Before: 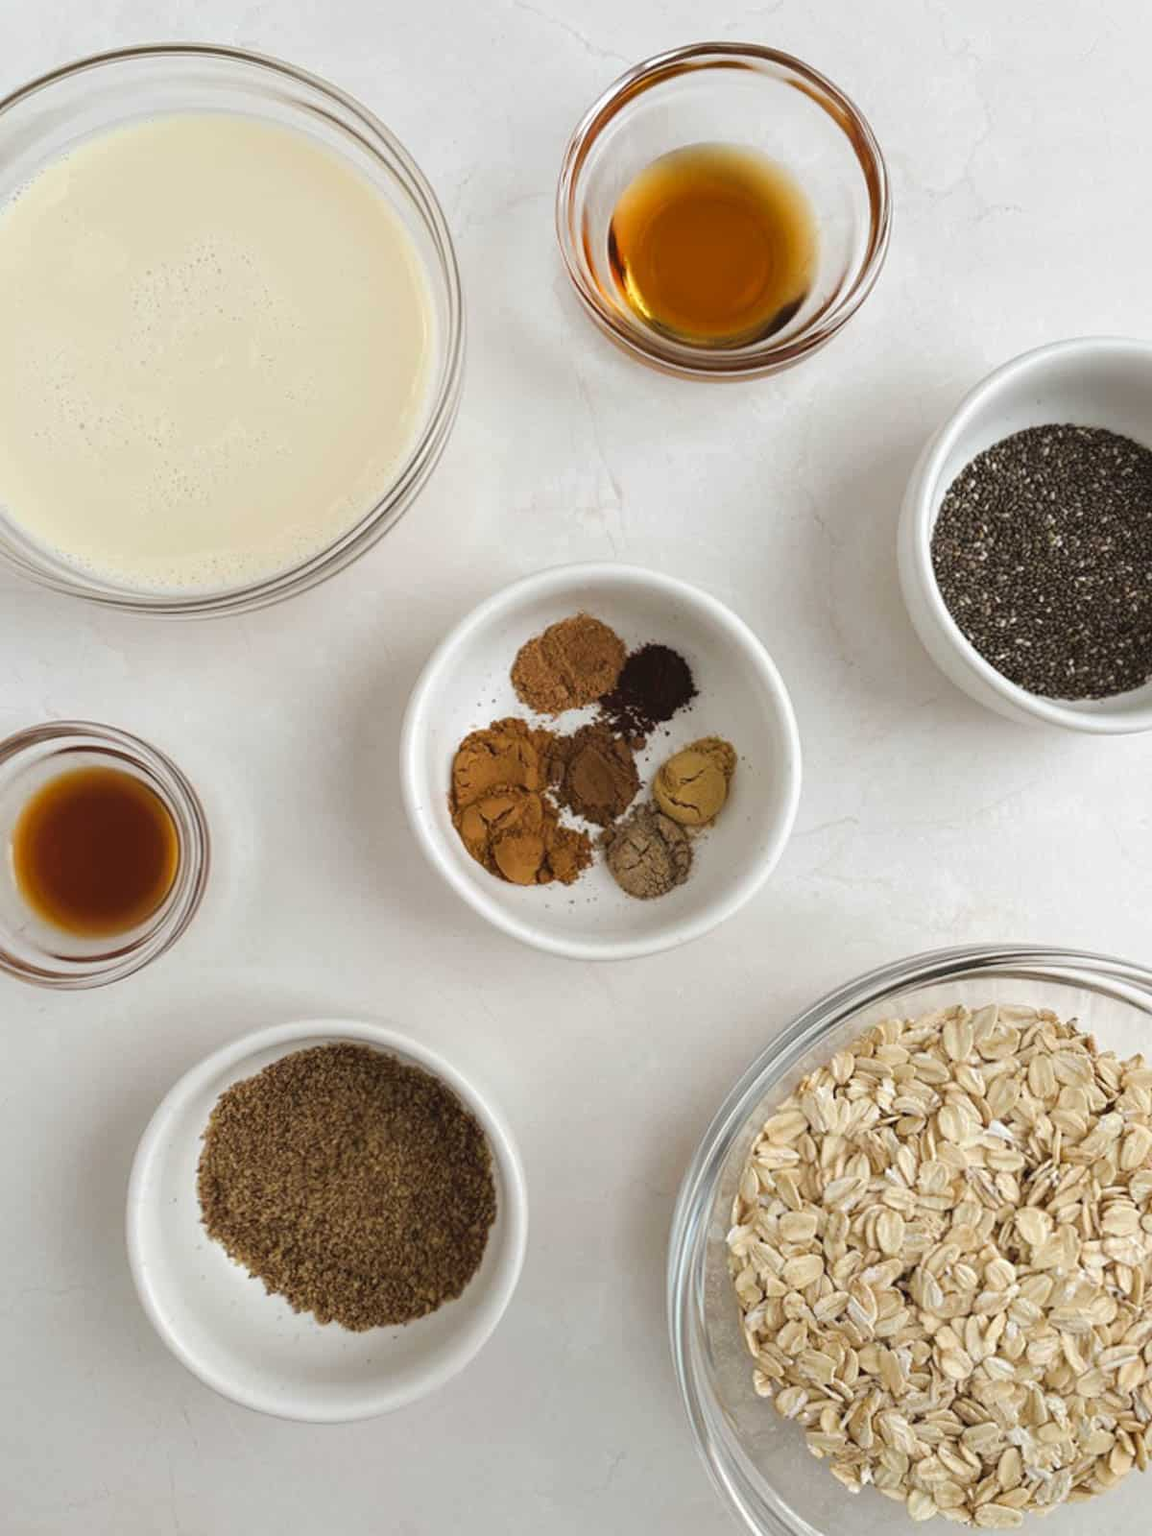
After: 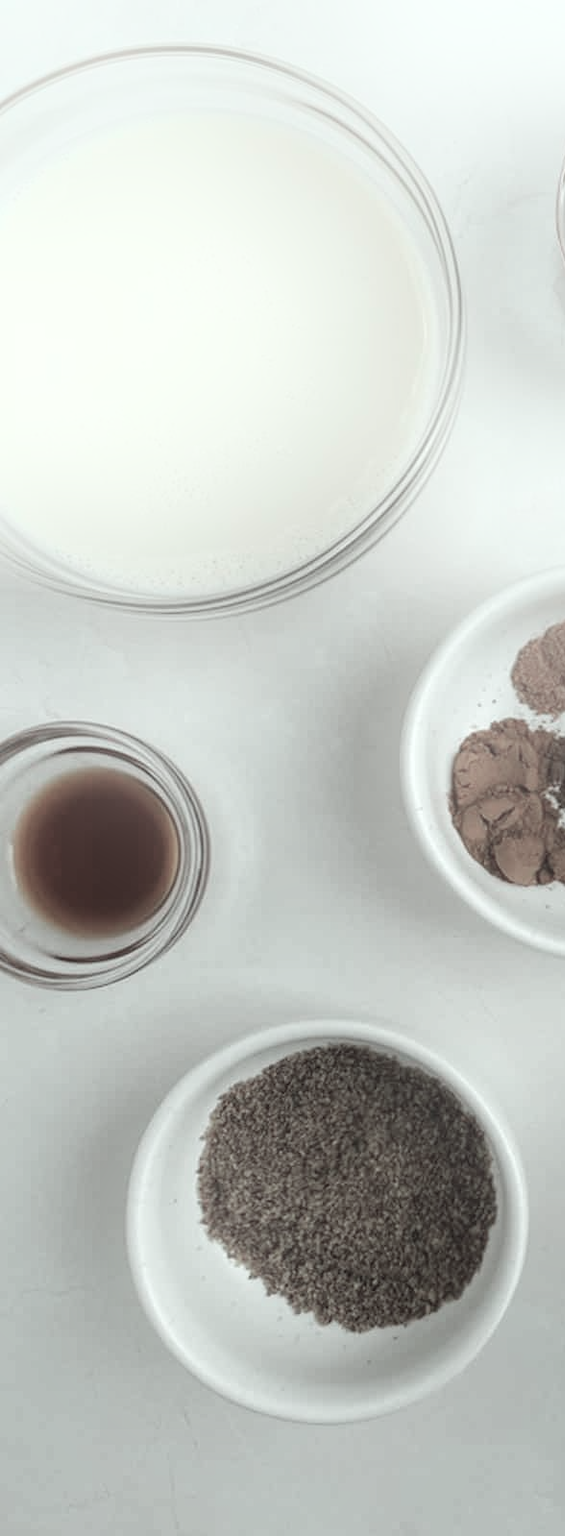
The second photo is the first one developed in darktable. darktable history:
crop and rotate: left 0%, top 0%, right 50.845%
bloom: size 16%, threshold 98%, strength 20%
color correction: highlights a* -7.33, highlights b* 1.26, shadows a* -3.55, saturation 1.4
color contrast: green-magenta contrast 0.3, blue-yellow contrast 0.15
